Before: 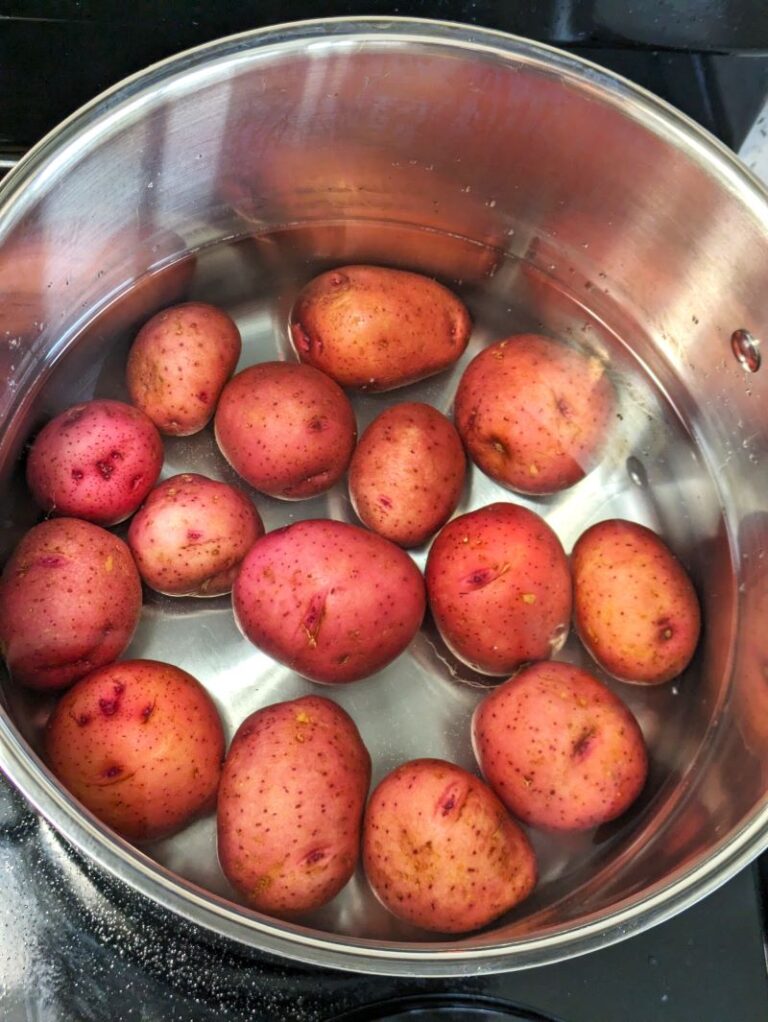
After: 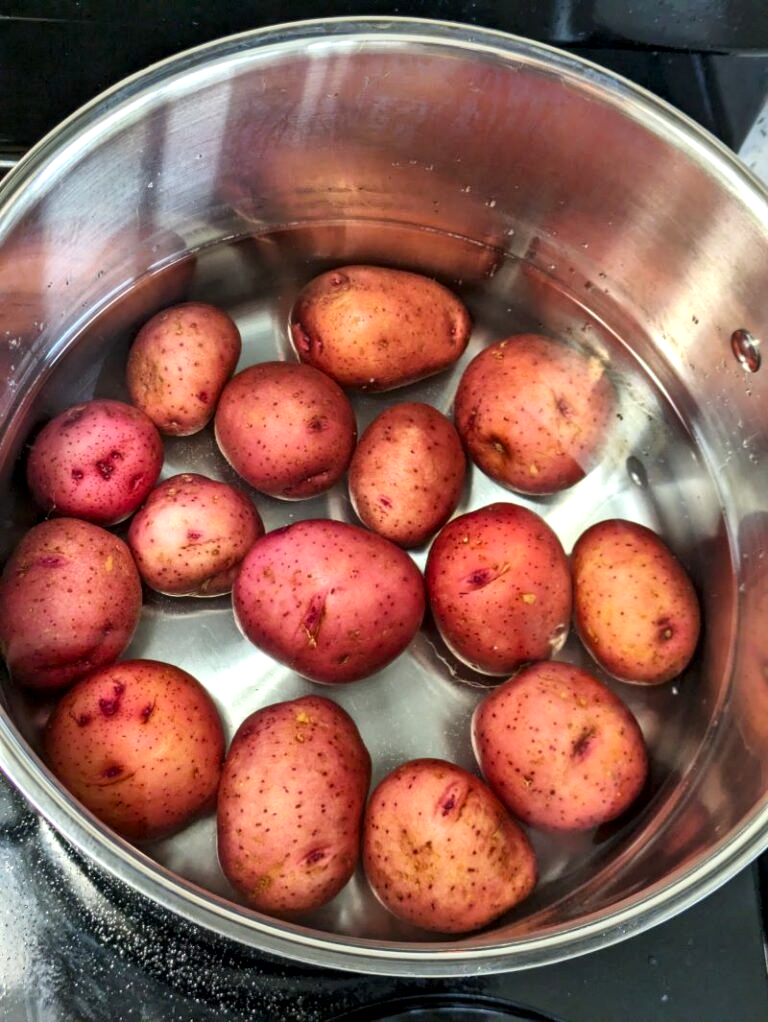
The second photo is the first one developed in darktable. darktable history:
white balance: red 0.978, blue 0.999
local contrast: mode bilateral grid, contrast 20, coarseness 50, detail 171%, midtone range 0.2
